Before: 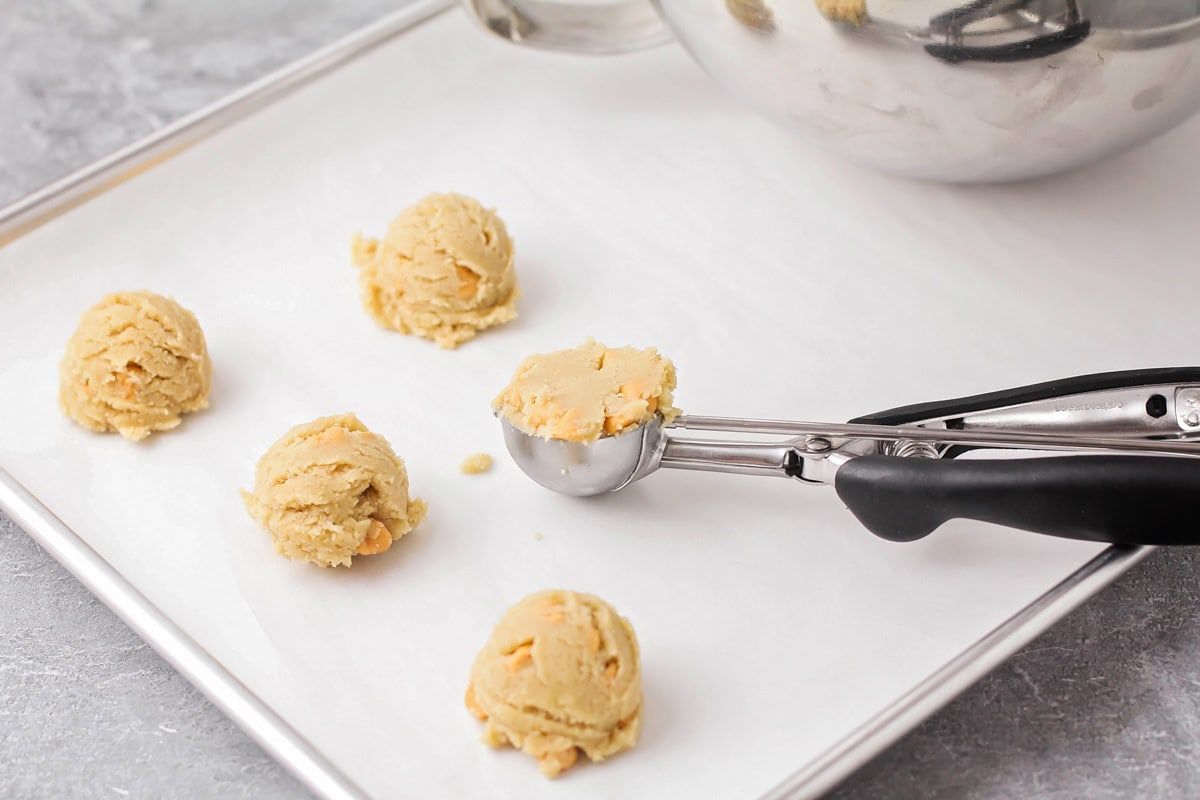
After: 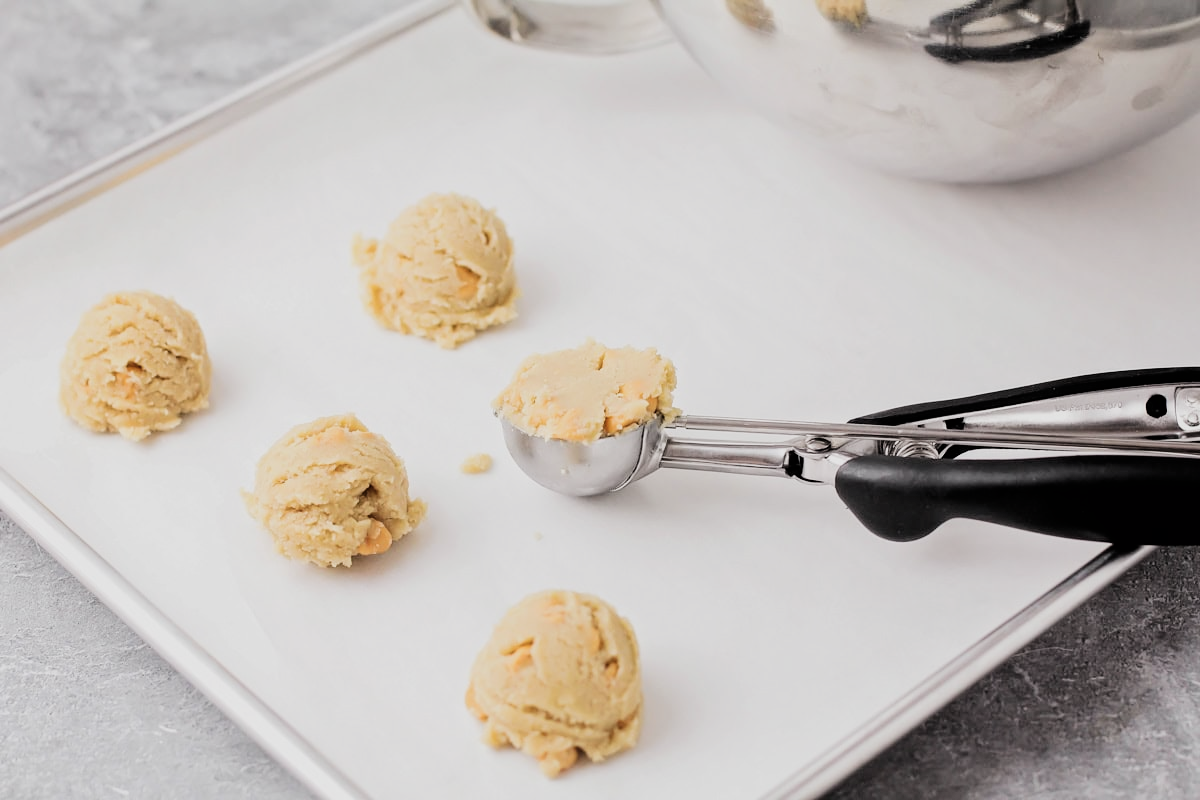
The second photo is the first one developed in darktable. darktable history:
color contrast: green-magenta contrast 0.84, blue-yellow contrast 0.86
filmic rgb: black relative exposure -5 EV, hardness 2.88, contrast 1.3, highlights saturation mix -30%
